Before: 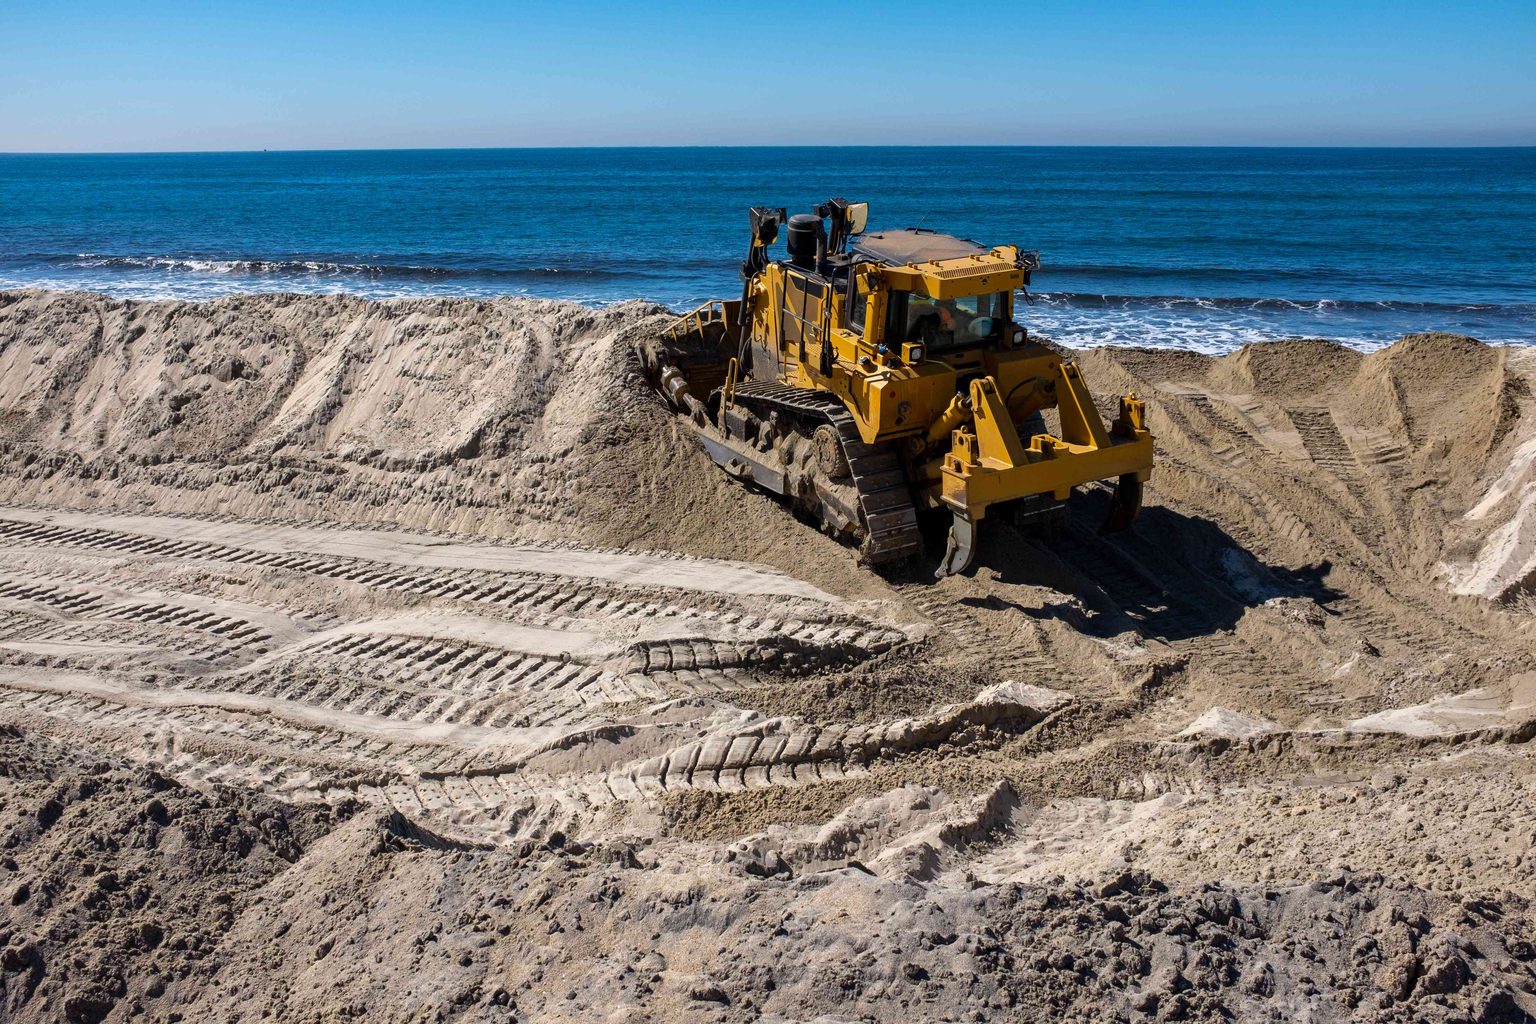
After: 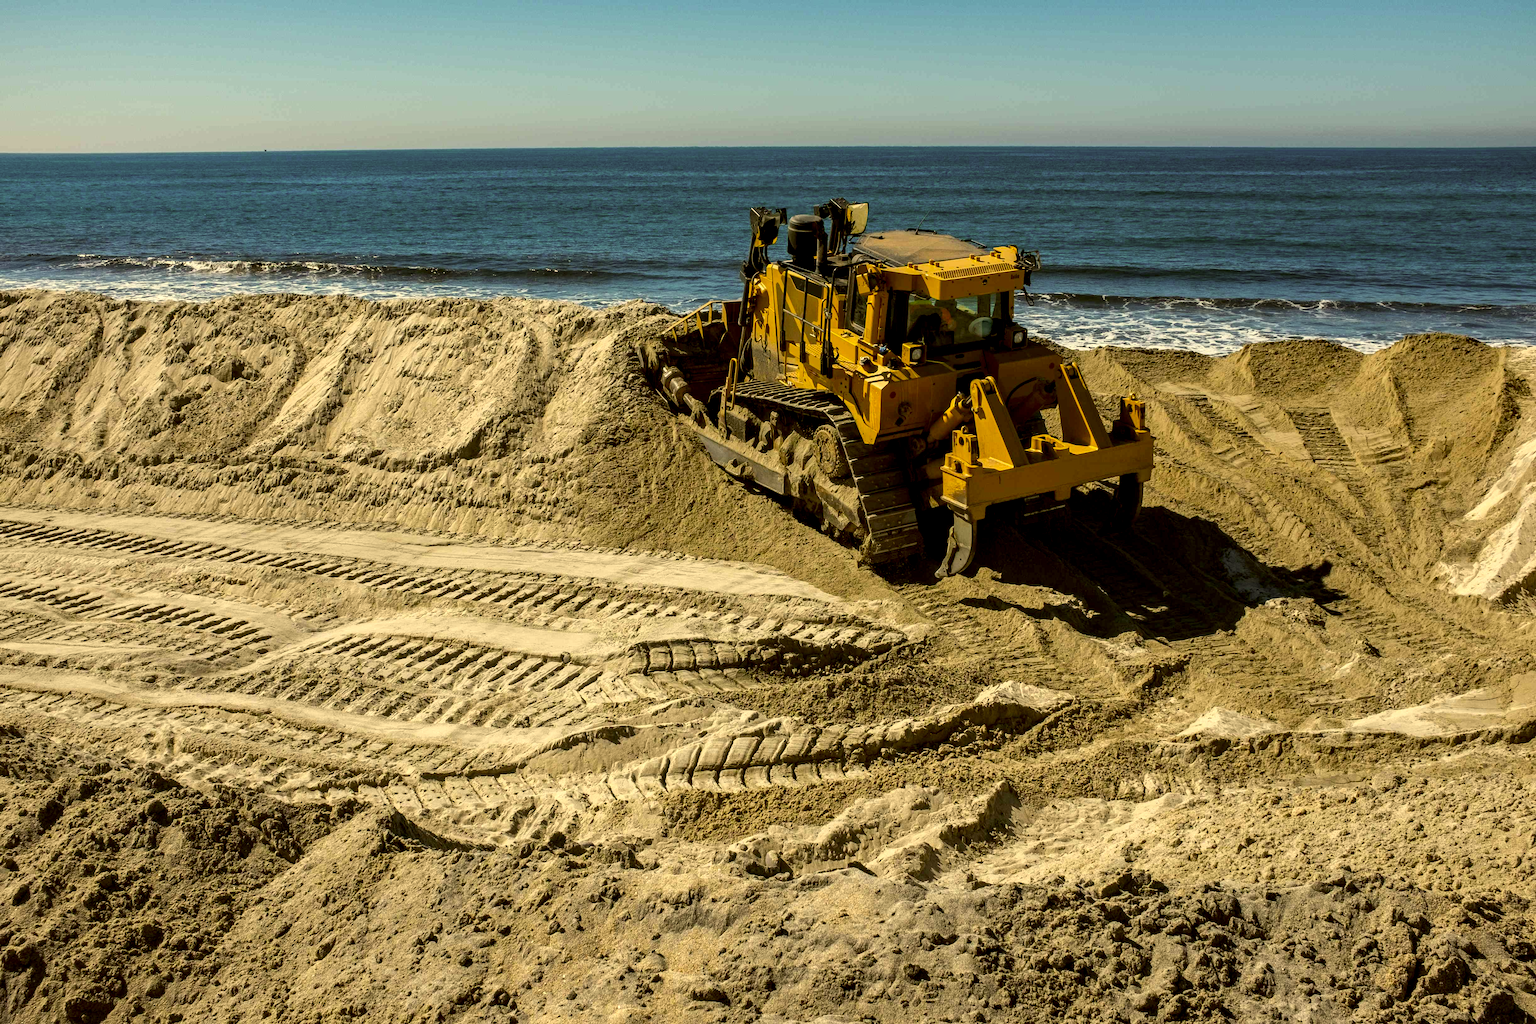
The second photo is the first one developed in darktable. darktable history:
color correction: highlights a* 0.162, highlights b* 29.53, shadows a* -0.162, shadows b* 21.09
local contrast: highlights 83%, shadows 81%
